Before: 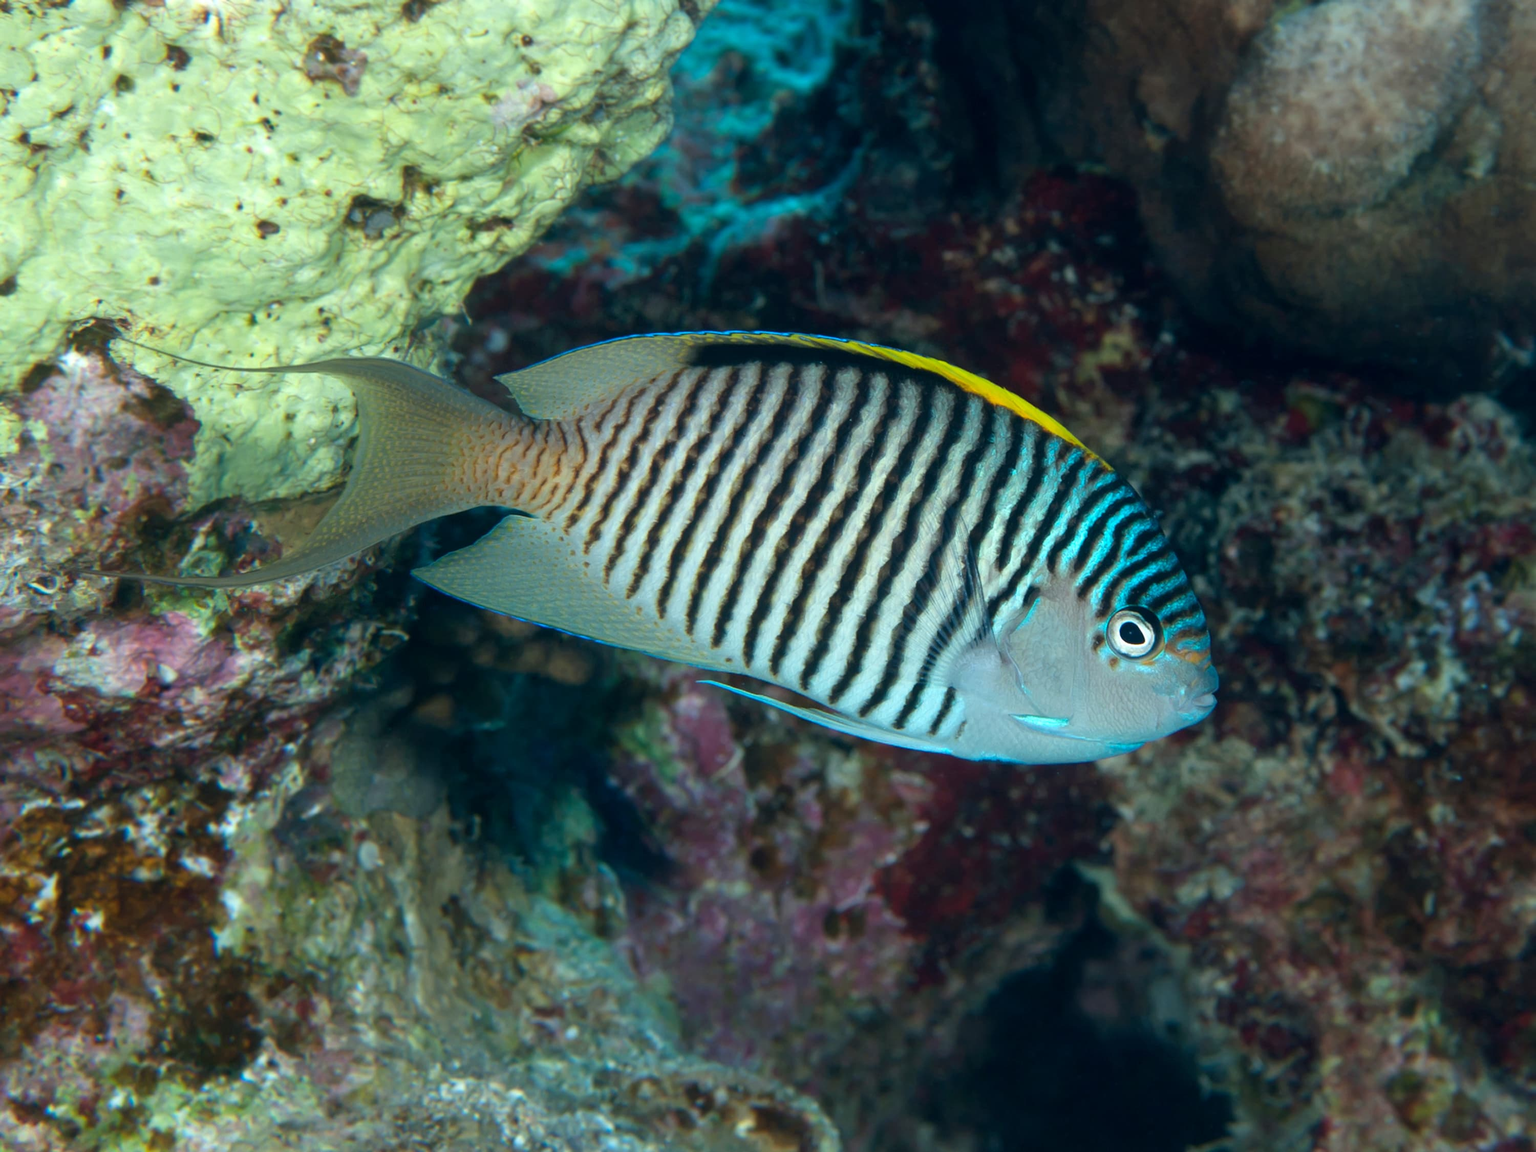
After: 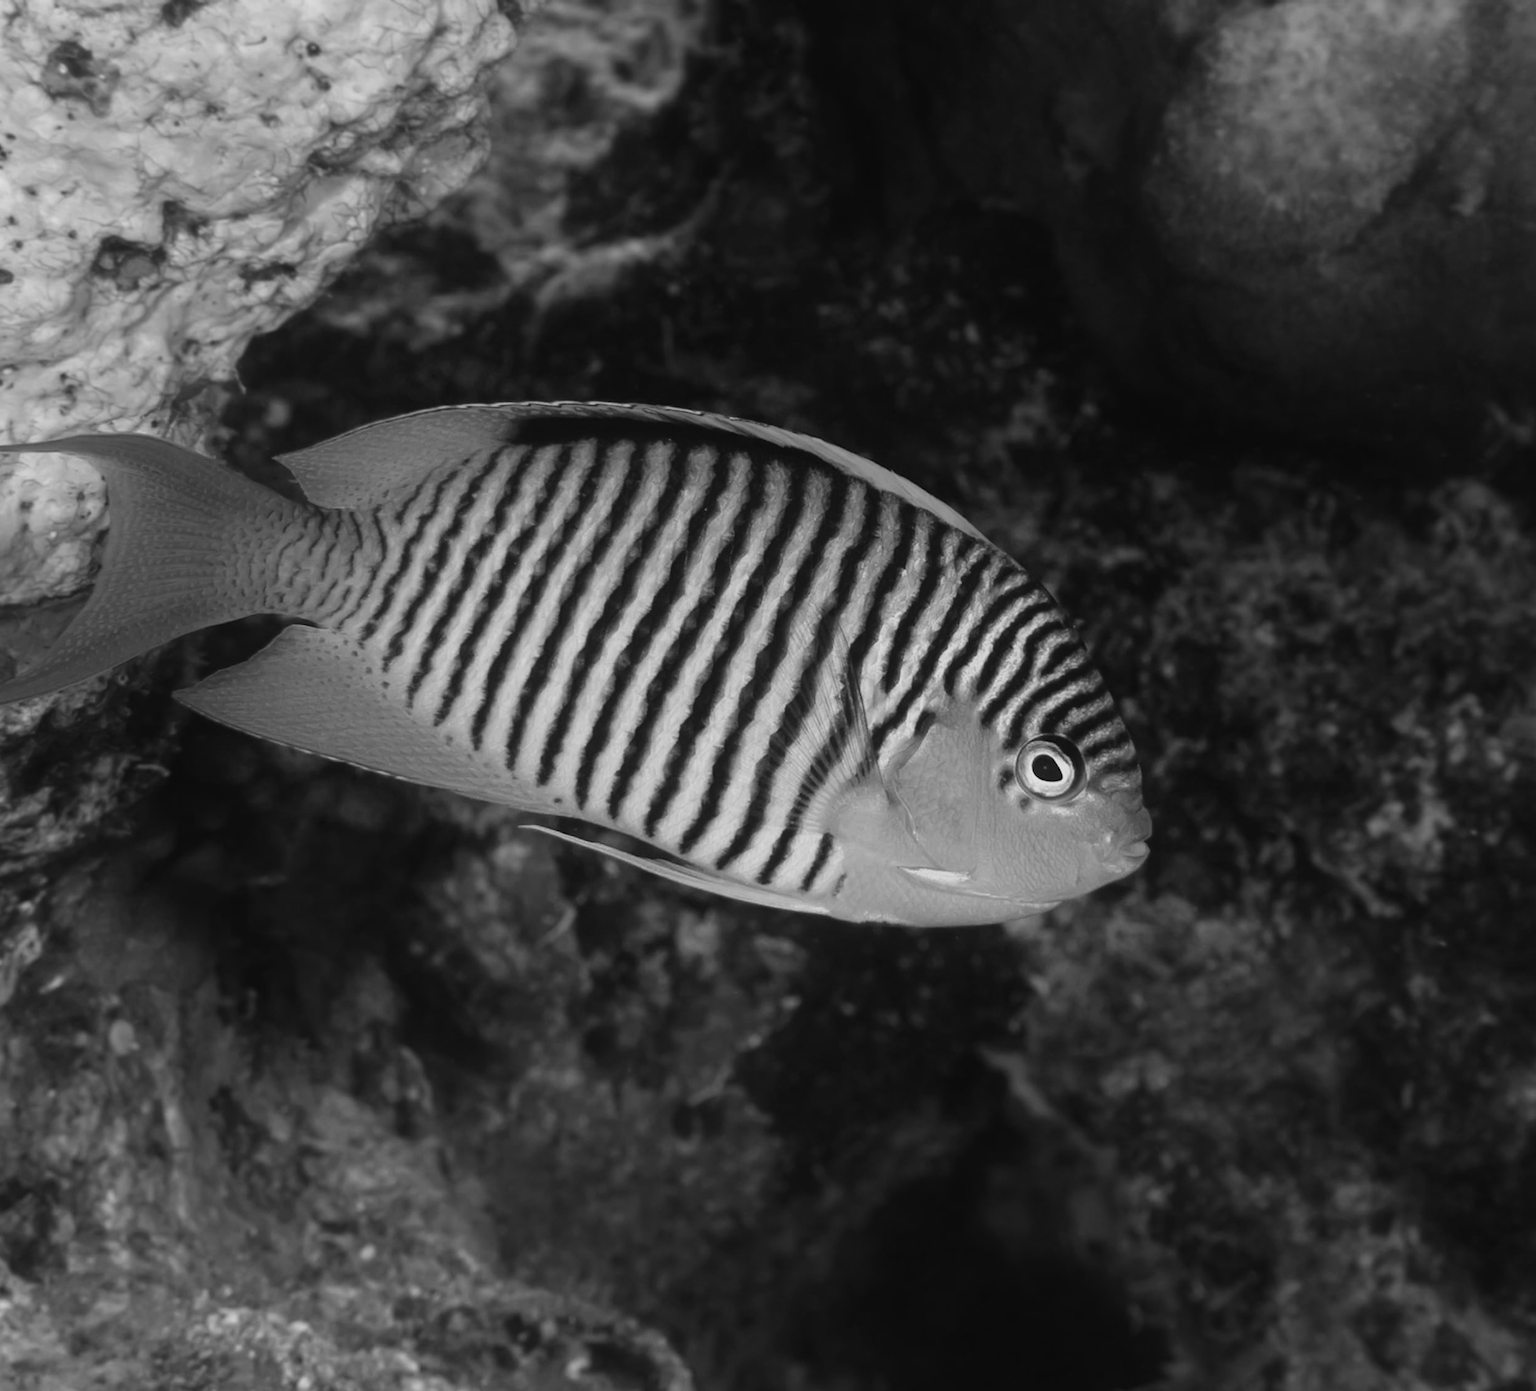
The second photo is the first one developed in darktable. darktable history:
crop: left 17.532%, bottom 0.043%
exposure: black level correction -0.017, exposure -1.118 EV, compensate exposure bias true, compensate highlight preservation false
levels: levels [0.031, 0.5, 0.969]
tone equalizer: -8 EV -0.777 EV, -7 EV -0.724 EV, -6 EV -0.569 EV, -5 EV -0.425 EV, -3 EV 0.393 EV, -2 EV 0.6 EV, -1 EV 0.681 EV, +0 EV 0.736 EV
color calibration: output gray [0.21, 0.42, 0.37, 0], gray › normalize channels true, illuminant as shot in camera, x 0.358, y 0.373, temperature 4628.91 K, gamut compression 0.006
